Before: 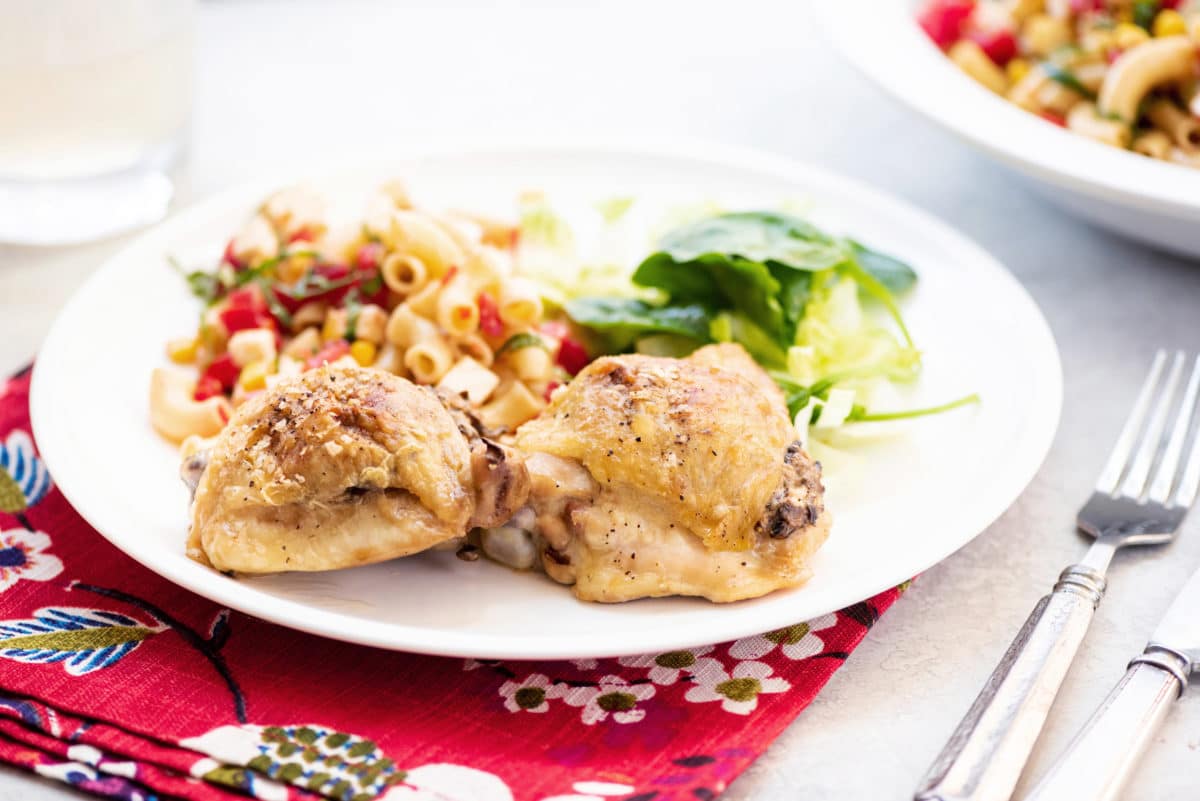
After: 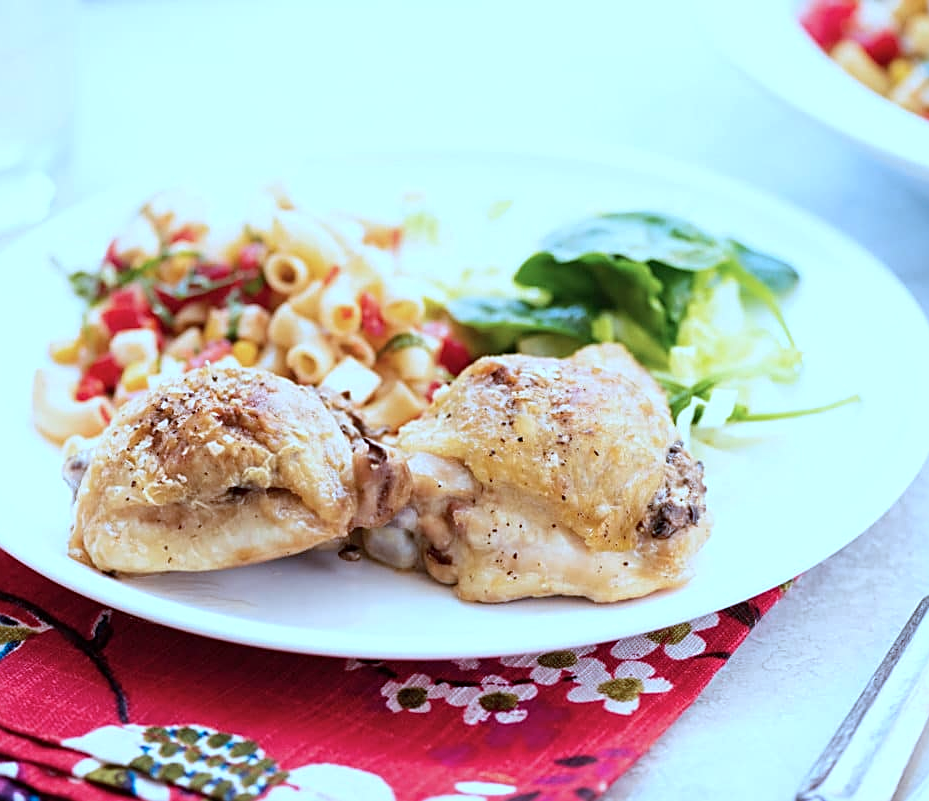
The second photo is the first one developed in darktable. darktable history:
color correction: highlights a* -9.35, highlights b* -23.15
crop: left 9.88%, right 12.664%
white balance: red 0.983, blue 1.036
sharpen: on, module defaults
